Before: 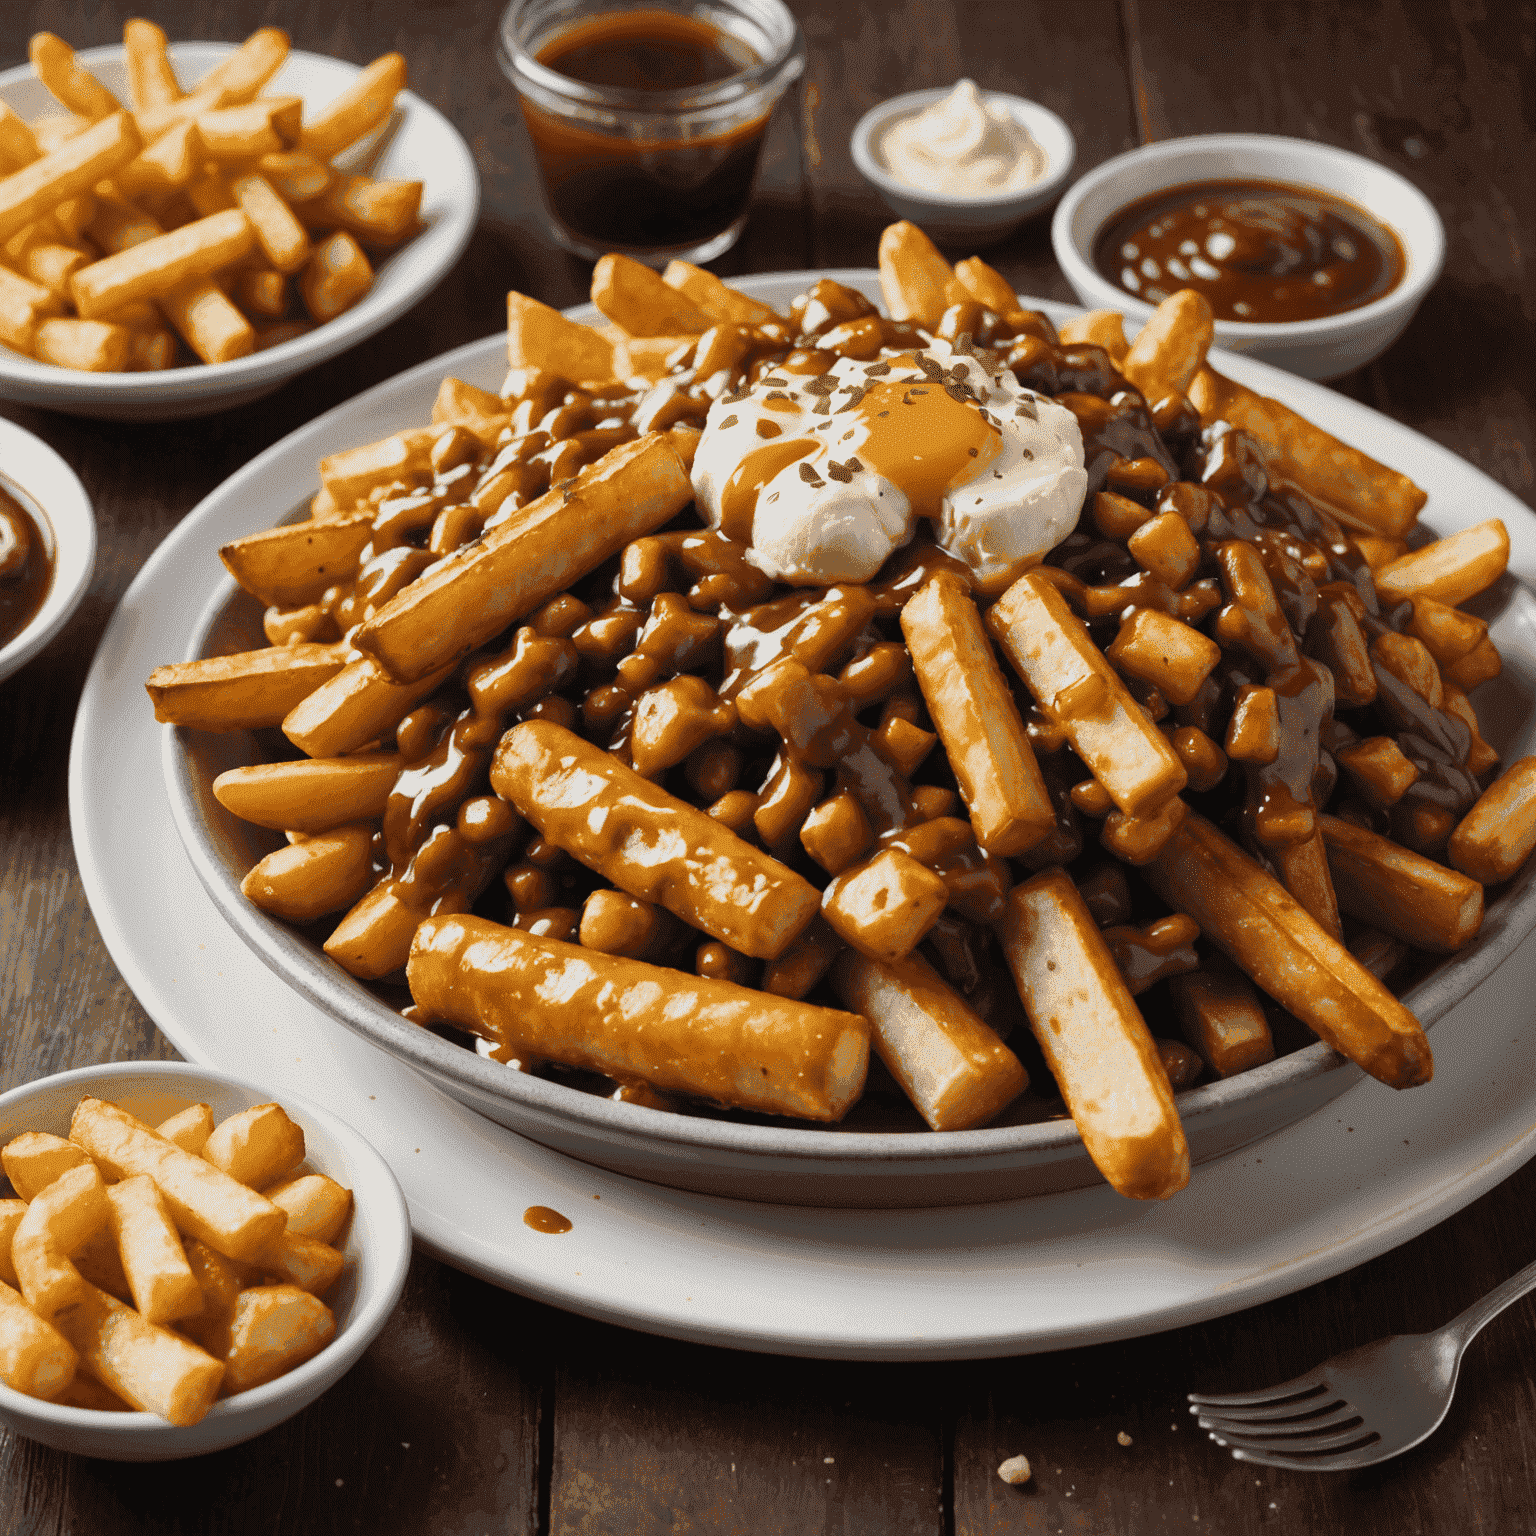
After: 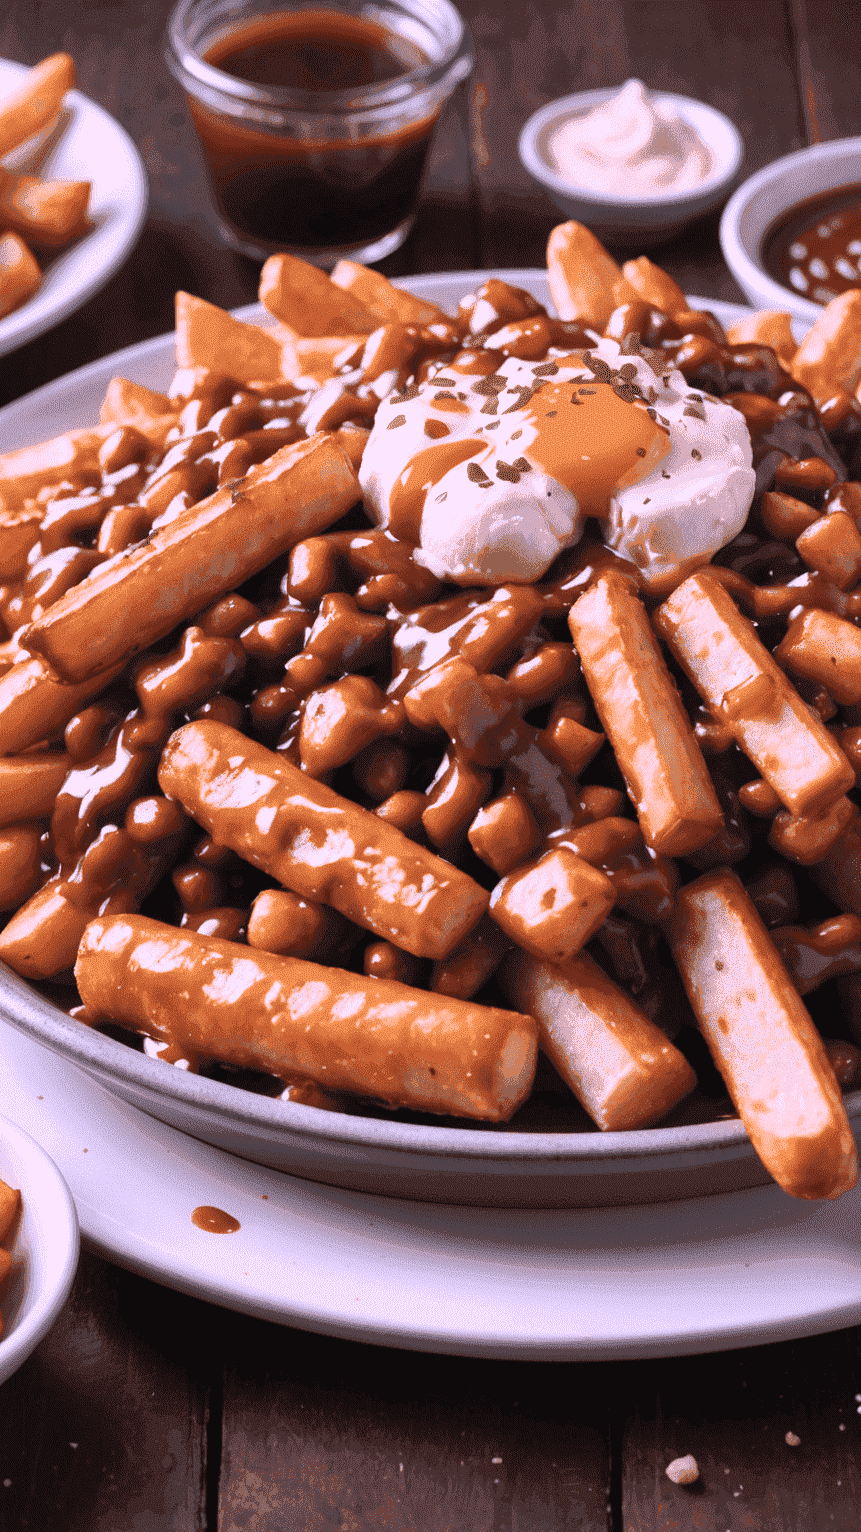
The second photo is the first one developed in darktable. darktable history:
exposure: exposure 0.2 EV, compensate highlight preservation false
color correction: highlights a* 15.03, highlights b* -25.07
crop: left 21.674%, right 22.086%
